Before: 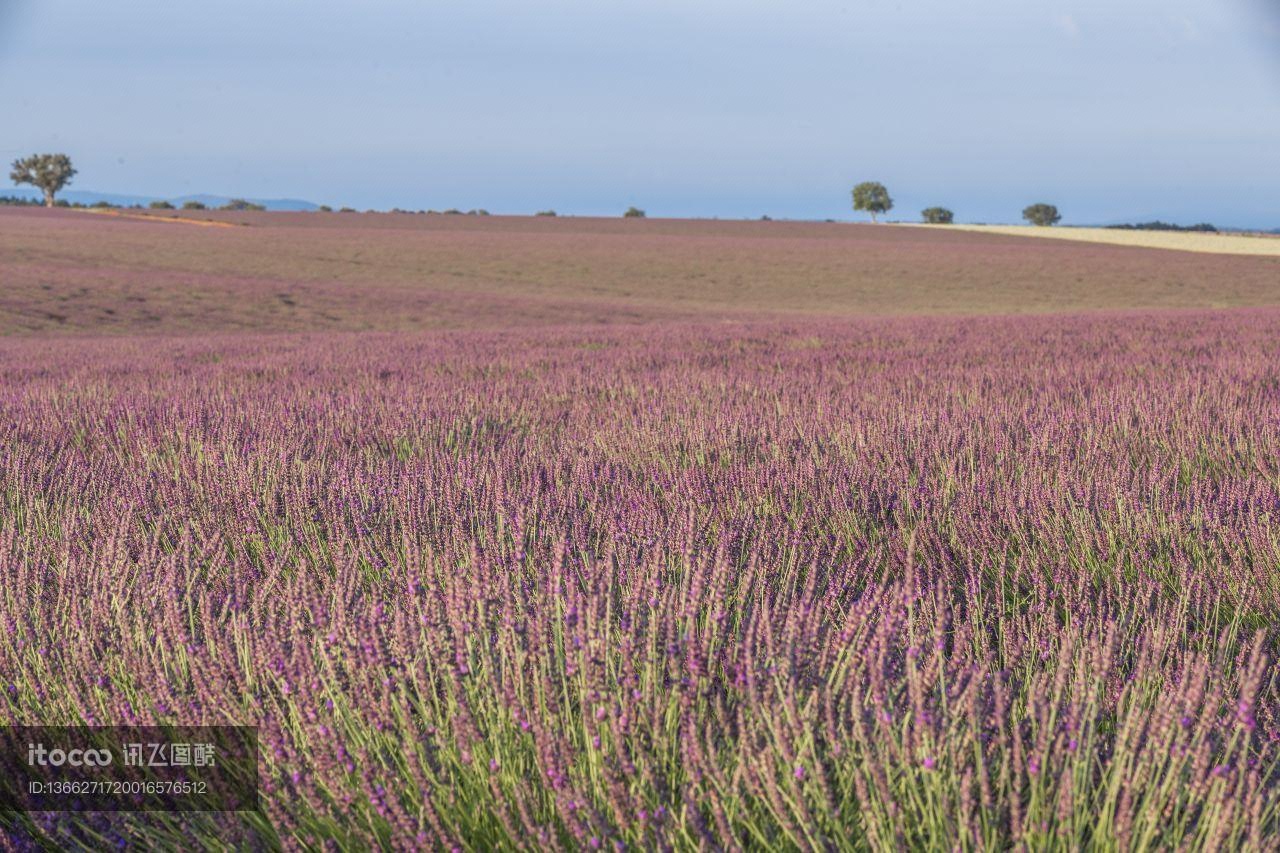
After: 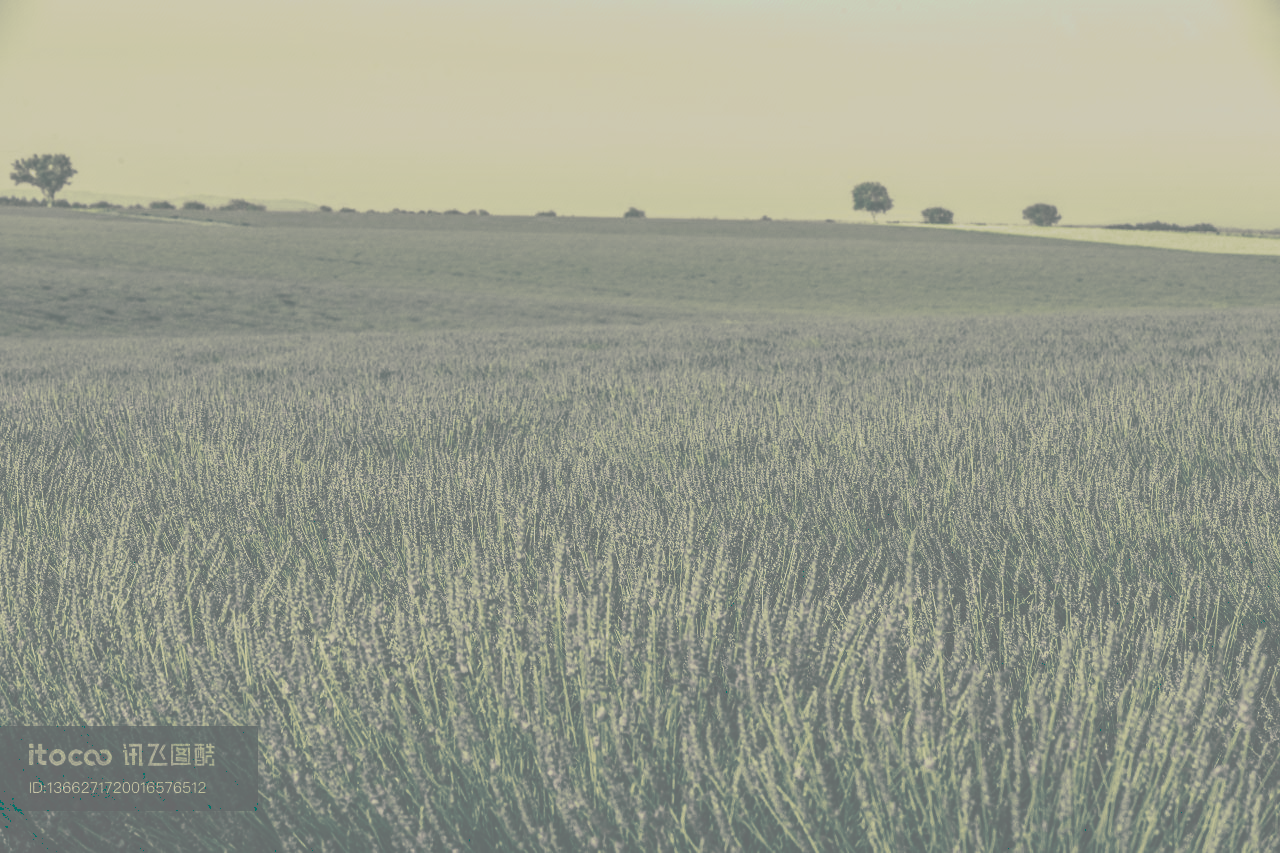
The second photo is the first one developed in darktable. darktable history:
tone curve: curves: ch0 [(0, 0) (0.003, 0.437) (0.011, 0.438) (0.025, 0.441) (0.044, 0.441) (0.069, 0.441) (0.1, 0.444) (0.136, 0.447) (0.177, 0.452) (0.224, 0.457) (0.277, 0.466) (0.335, 0.485) (0.399, 0.514) (0.468, 0.558) (0.543, 0.616) (0.623, 0.686) (0.709, 0.76) (0.801, 0.803) (0.898, 0.825) (1, 1)], preserve colors none
color look up table: target L [85.59, 79.89, 78.68, 79.89, 67.64, 56.92, 44.73, 38.43, 22.65, 29.07, 14.68, 203.92, 113.11, 79.89, 69.92, 57.3, 70.33, 58.18, 42.27, 50.8, 50.78, 24.79, 22.5, 10.28, 98.2, 91.43, 77.54, 91.39, 63.22, 82.93, 62.48, 59.03, 34.54, 38.05, 51.66, 31.27, 19.02, 19.02, 29.11, 2.261, 98.2, 81.16, 91.43, 77.54, 68.58, 69.9, 81.53, 46.14, 31.13], target a [-8.074, -7.868, -5.854, -7.868, -3.928, -3.718, -4.857, -5.551, -25.87, -13.26, -39.95, 0, 0.001, -7.868, -3.47, -3.841, -3.191, -3.124, -5.743, -2.925, -3.084, -21.17, -26.85, -31.44, -19.62, -18.63, -4.517, -18.8, -3.06, -5.994, -2.829, -2.849, -8.137, -5.238, -2.83, -8.702, -28.29, -28.29, -12.75, -4.705, -19.62, -7.944, -18.63, -4.517, -2.794, -3.594, -5.469, -4.768, -9.65], target b [32.8, 25.07, 23.09, 25.07, 12.7, 7.319, 3.997, 1.906, -3.946, 0.703, -5.36, -0.003, -0.008, 25.07, 13.81, 7.806, 14.41, 7.474, 3.273, 4.562, 5.536, -3.33, -4.189, -6.143, 52.46, 42.06, 21.8, 42.57, 10.73, 28.98, 9.802, 8.084, 1.66, 1.43, 5.838, -0.792, -4.167, -4.167, -2.017, -12.95, 52.46, 26.61, 42.06, 21.8, 13.52, 14.34, 27.23, 4.301, -1.031], num patches 49
